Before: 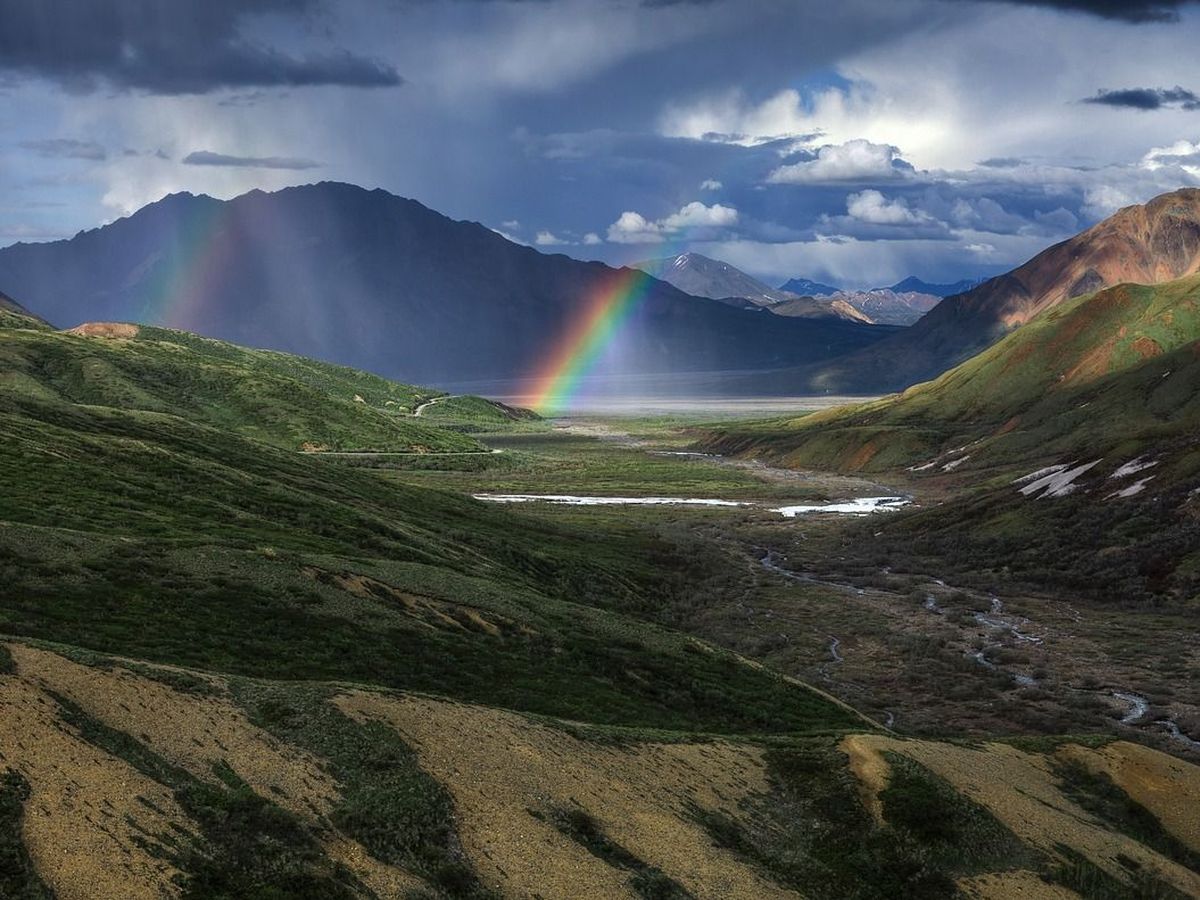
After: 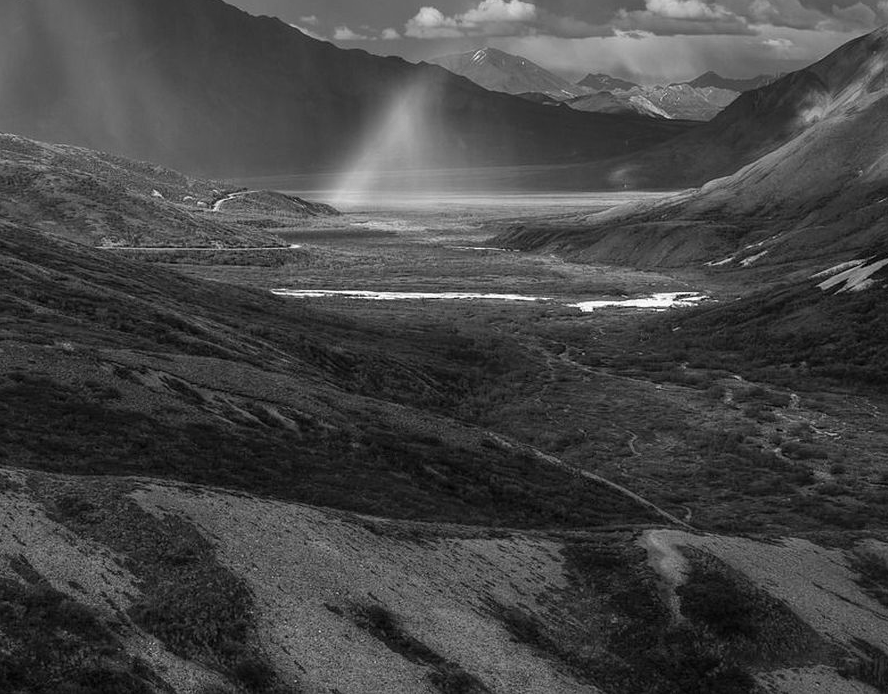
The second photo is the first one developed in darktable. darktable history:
monochrome: a -74.22, b 78.2
exposure: exposure 0.2 EV, compensate highlight preservation false
crop: left 16.871%, top 22.857%, right 9.116%
